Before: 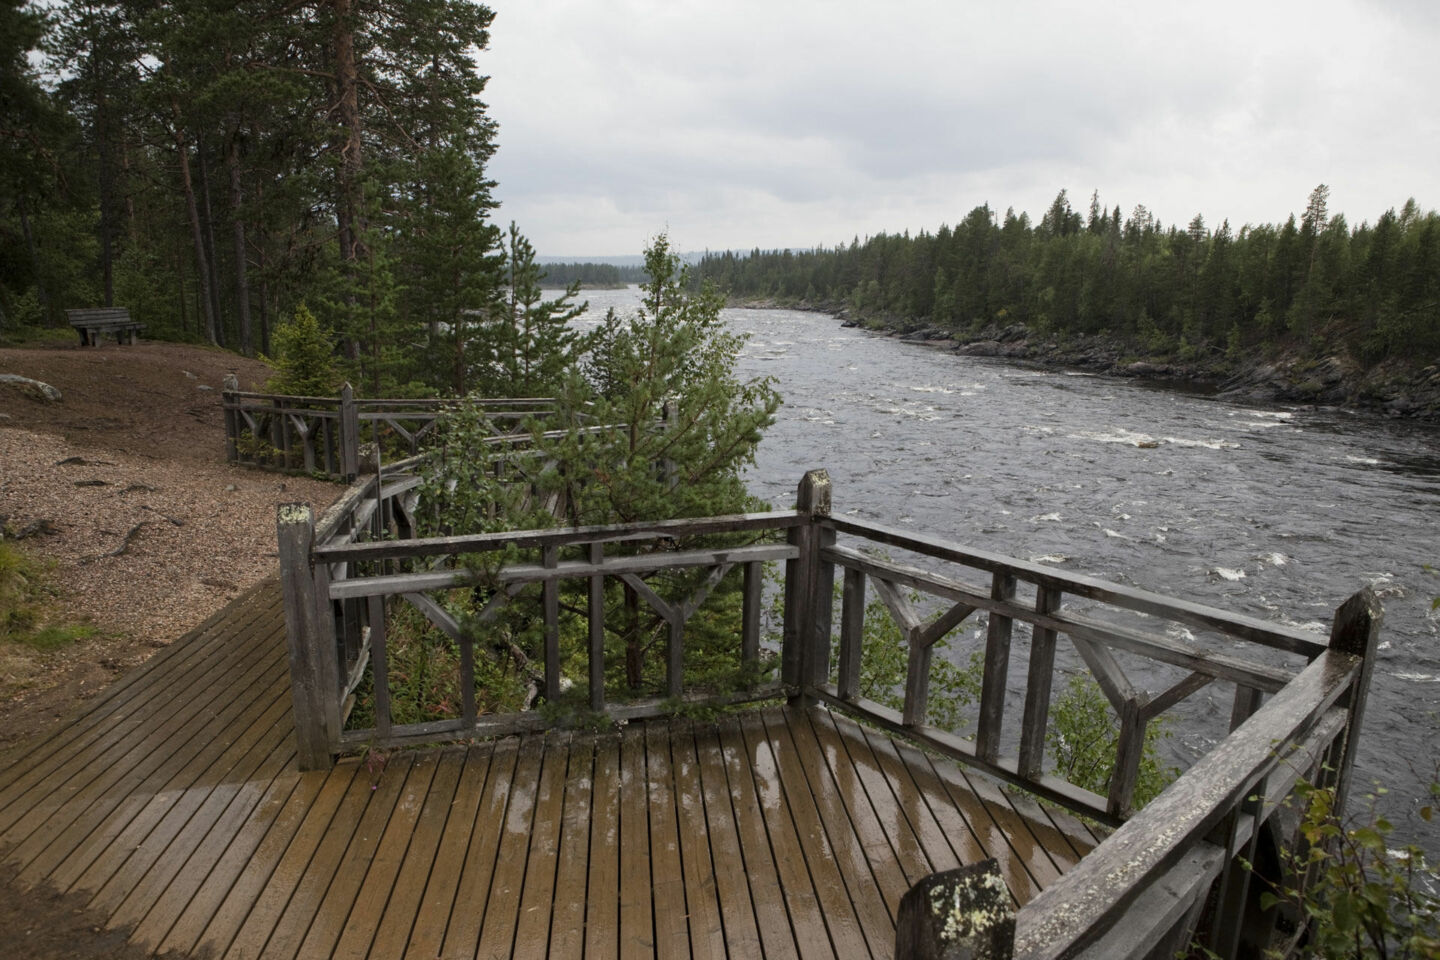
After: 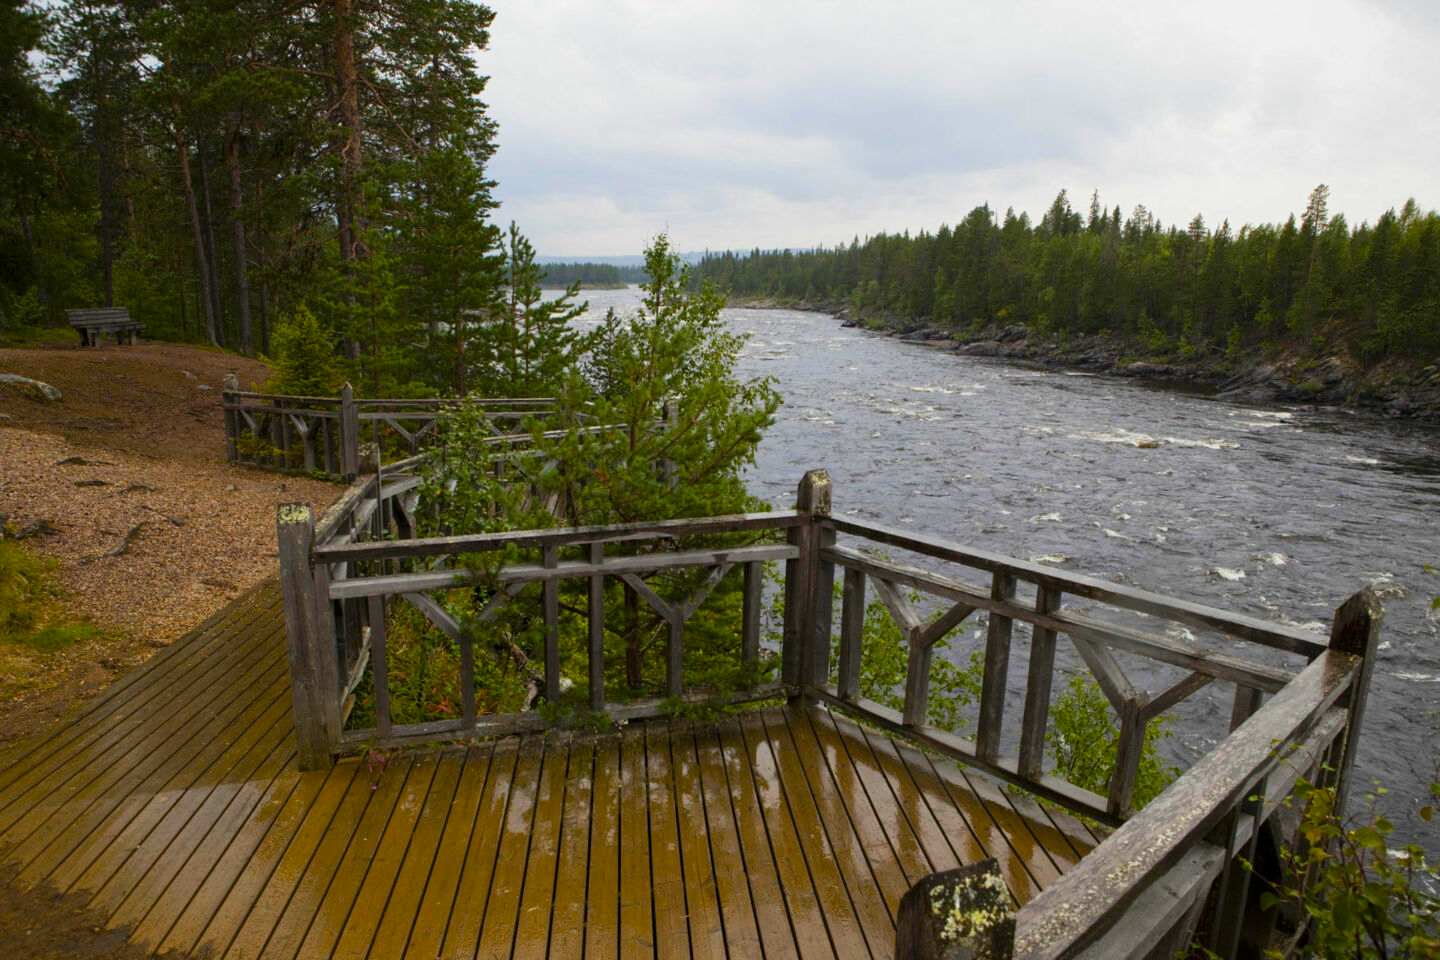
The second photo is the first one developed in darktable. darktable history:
color balance rgb: perceptual saturation grading › global saturation 29.714%, global vibrance 59.753%
